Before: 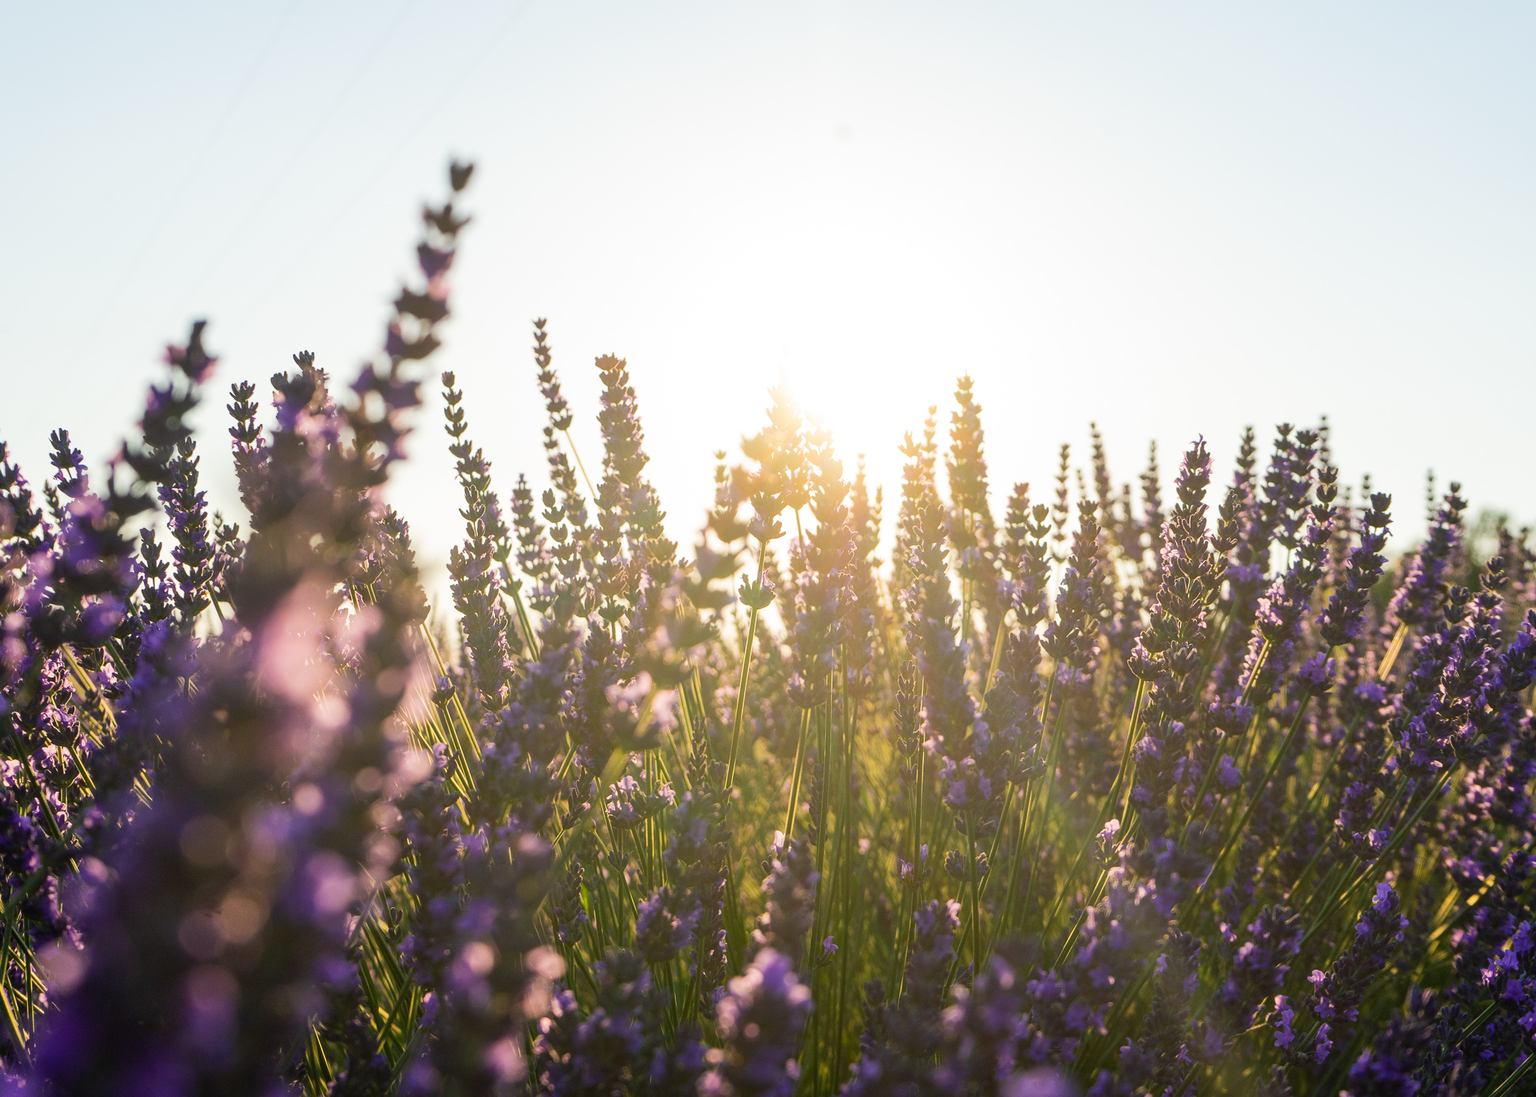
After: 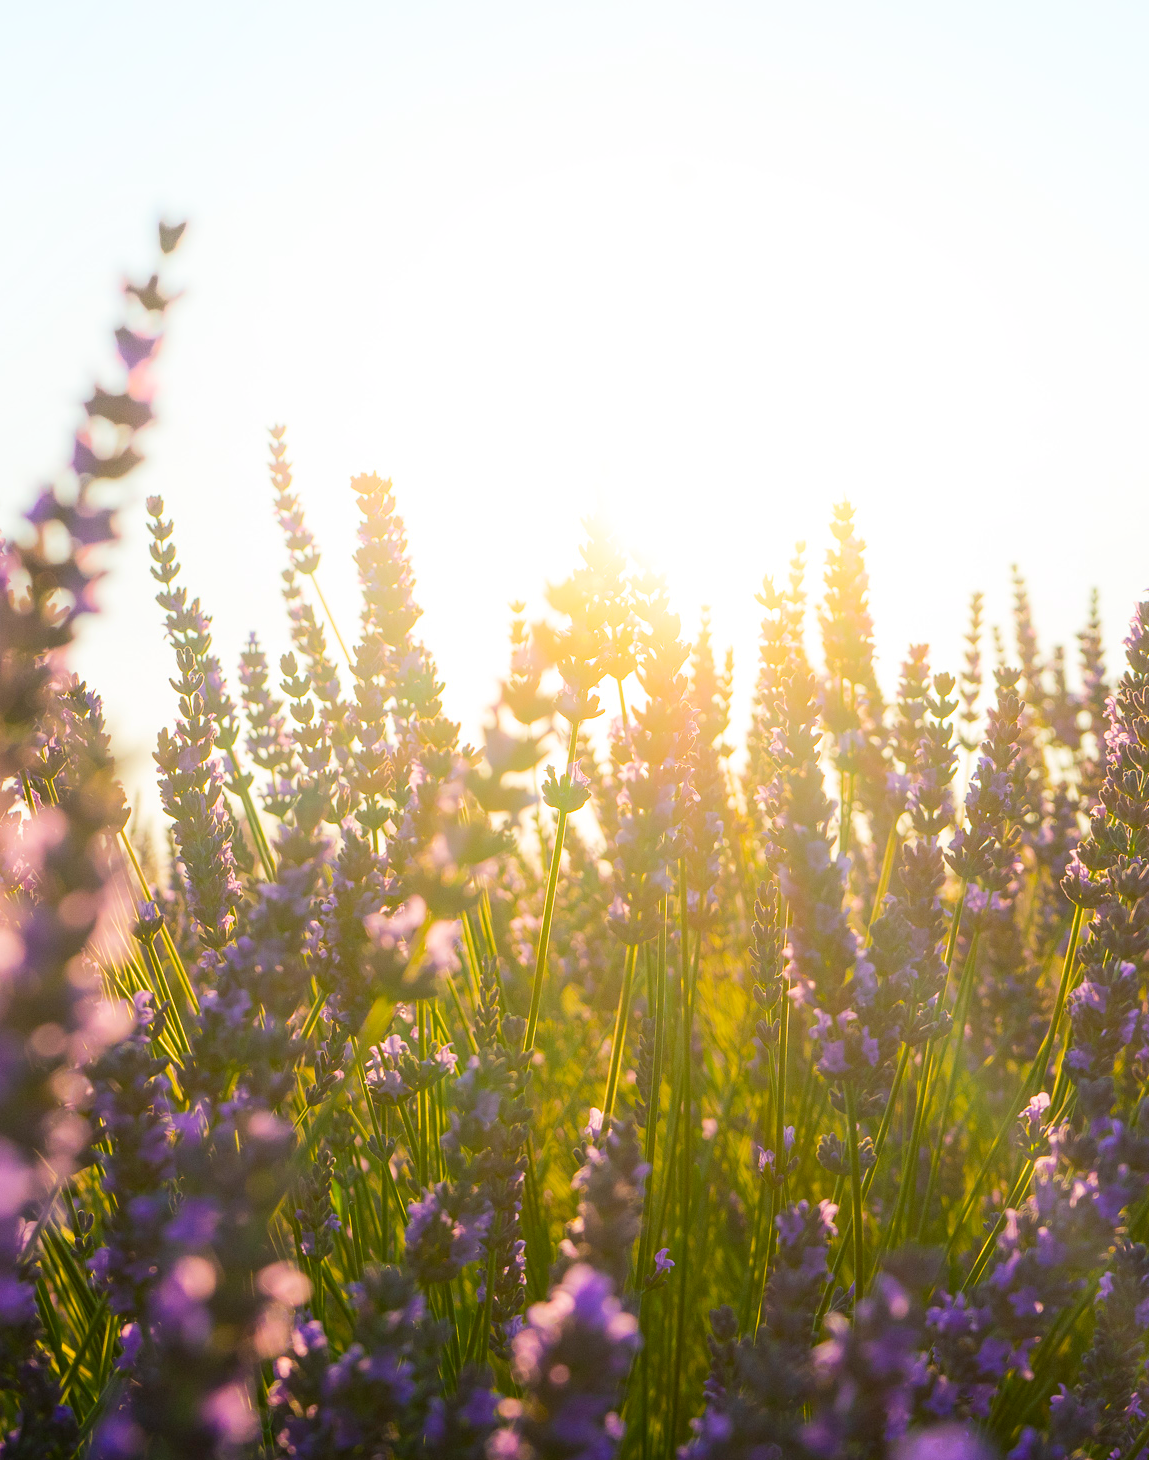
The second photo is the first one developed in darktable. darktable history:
exposure: compensate highlight preservation false
crop: left 21.674%, right 22.086%
color balance rgb: perceptual saturation grading › global saturation 25%, perceptual brilliance grading › mid-tones 10%, perceptual brilliance grading › shadows 15%, global vibrance 20%
shadows and highlights: shadows -24.28, highlights 49.77, soften with gaussian
